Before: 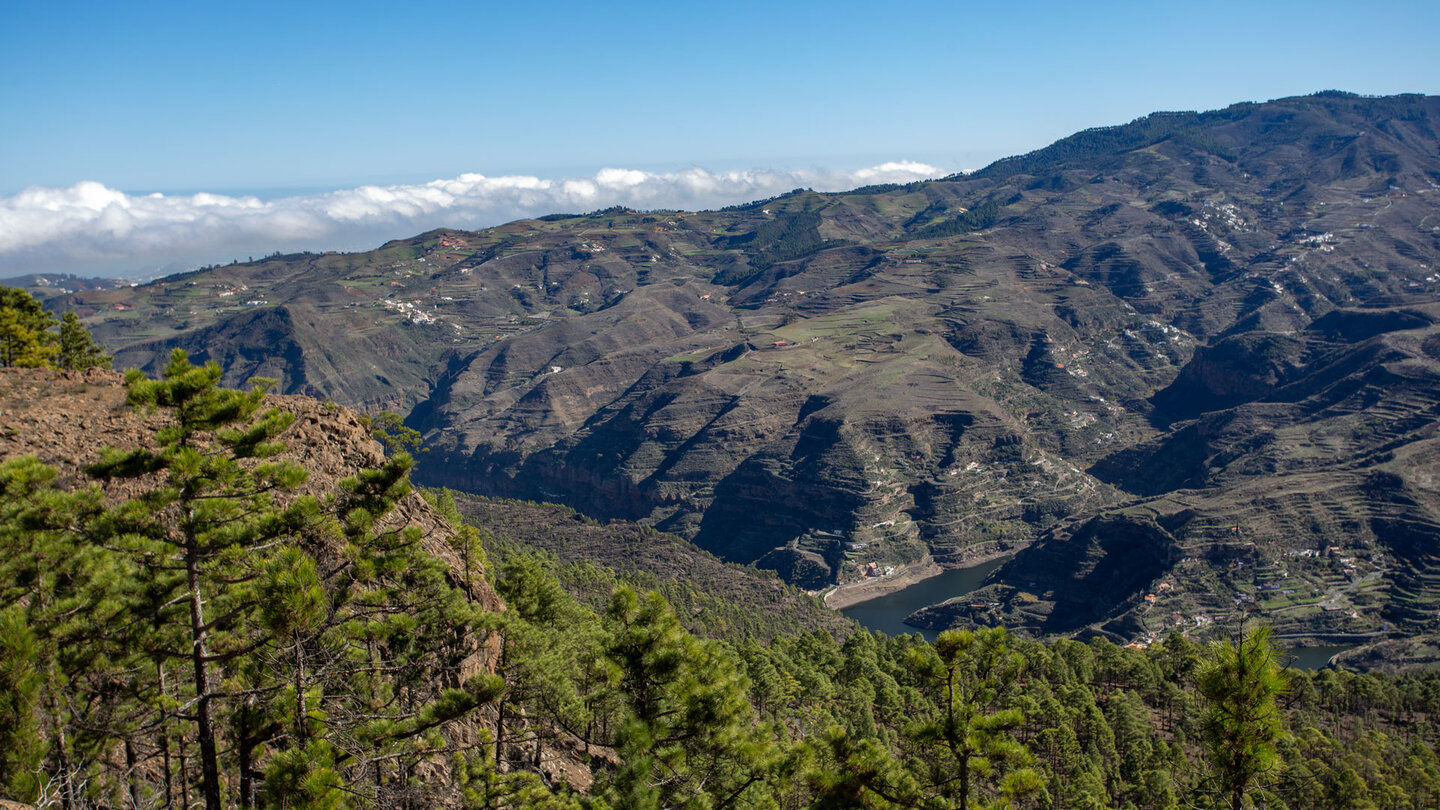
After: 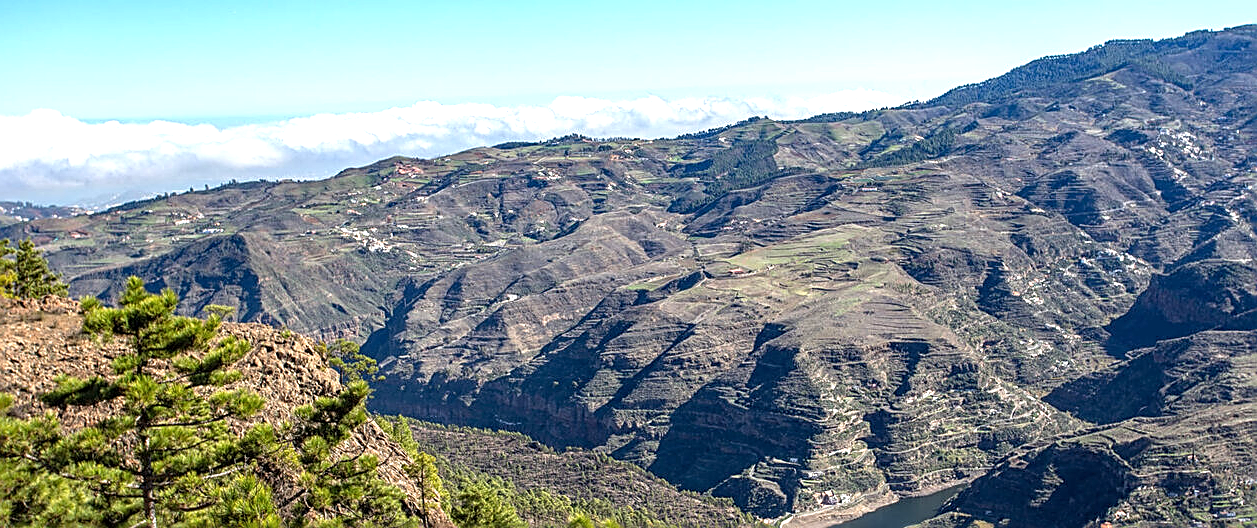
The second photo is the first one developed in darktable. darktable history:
crop: left 3.059%, top 8.917%, right 9.649%, bottom 25.89%
sharpen: amount 0.89
local contrast: on, module defaults
exposure: black level correction 0, exposure 1.001 EV, compensate highlight preservation false
